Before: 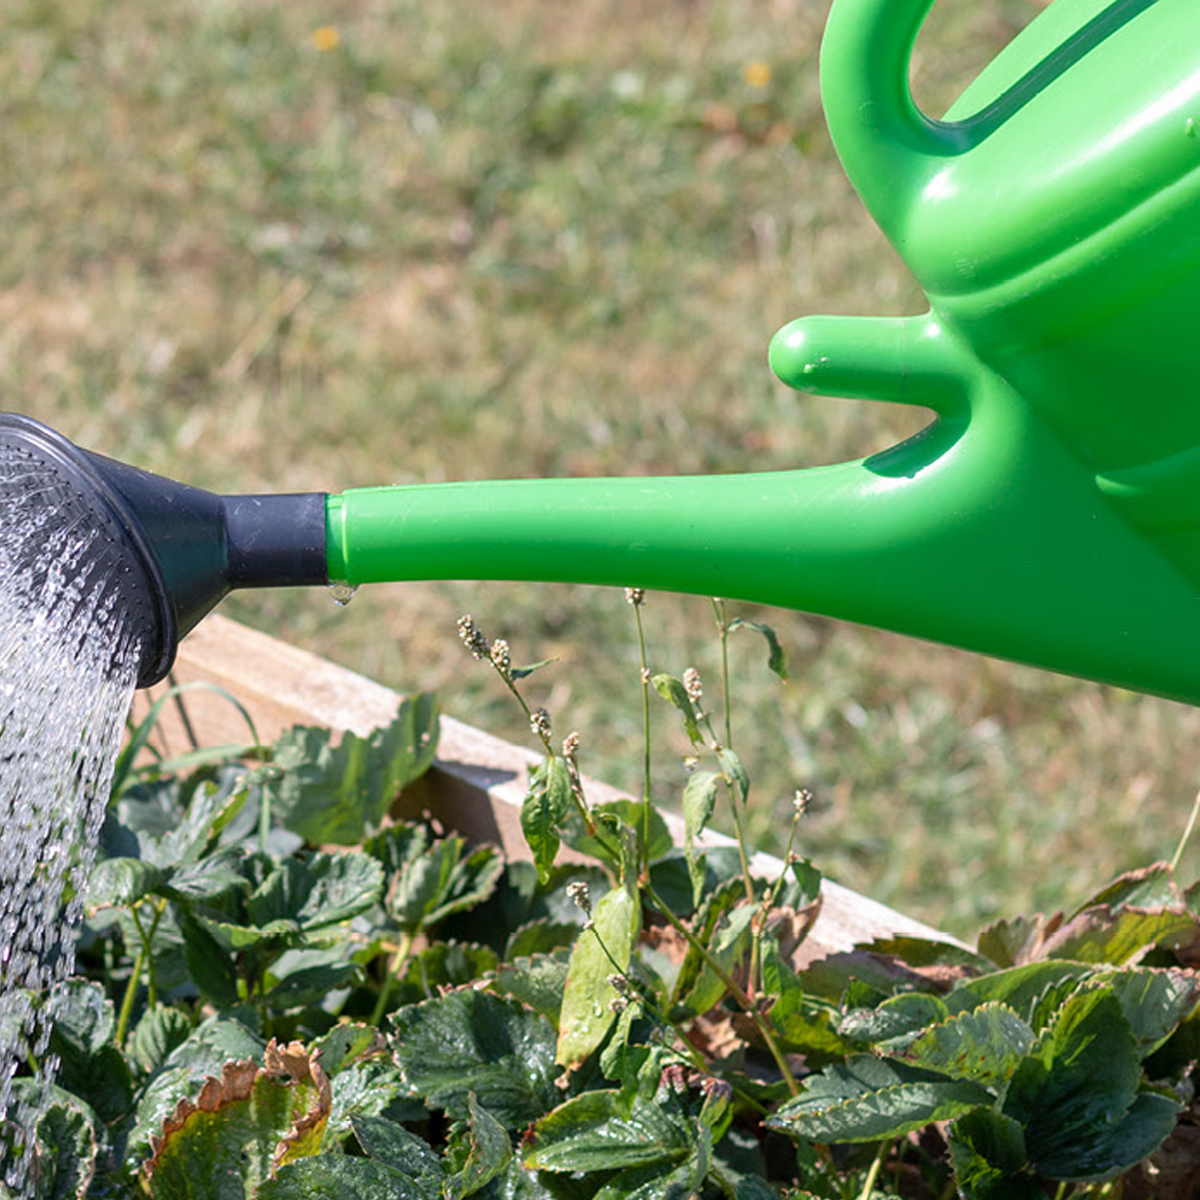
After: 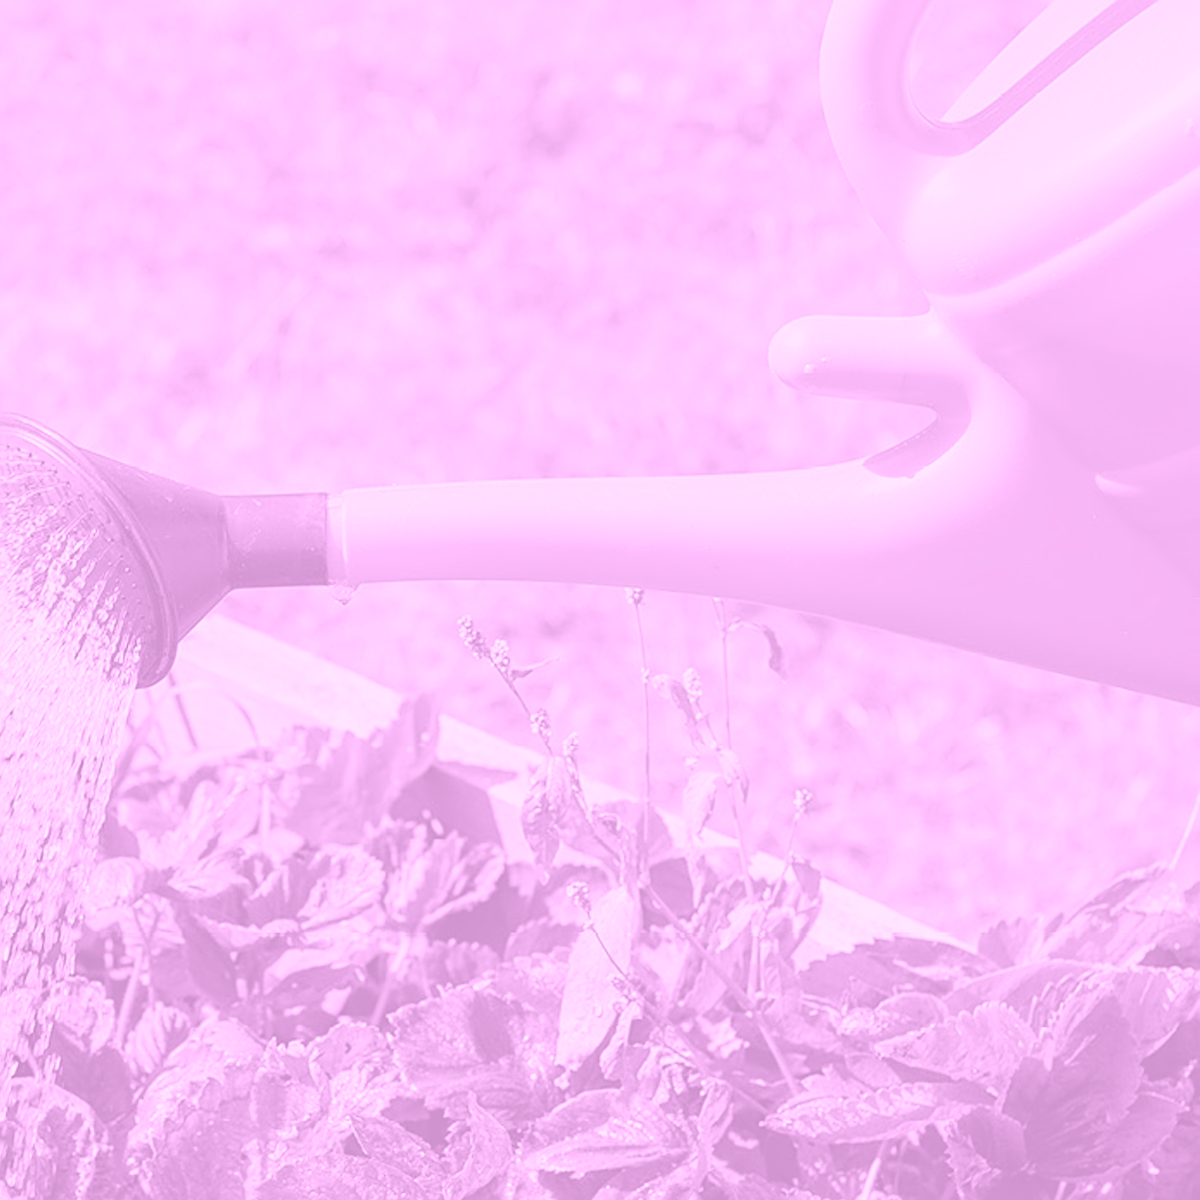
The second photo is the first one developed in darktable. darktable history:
sharpen: on, module defaults
color contrast: green-magenta contrast 1.69, blue-yellow contrast 1.49
colorize: hue 331.2°, saturation 75%, source mix 30.28%, lightness 70.52%, version 1
